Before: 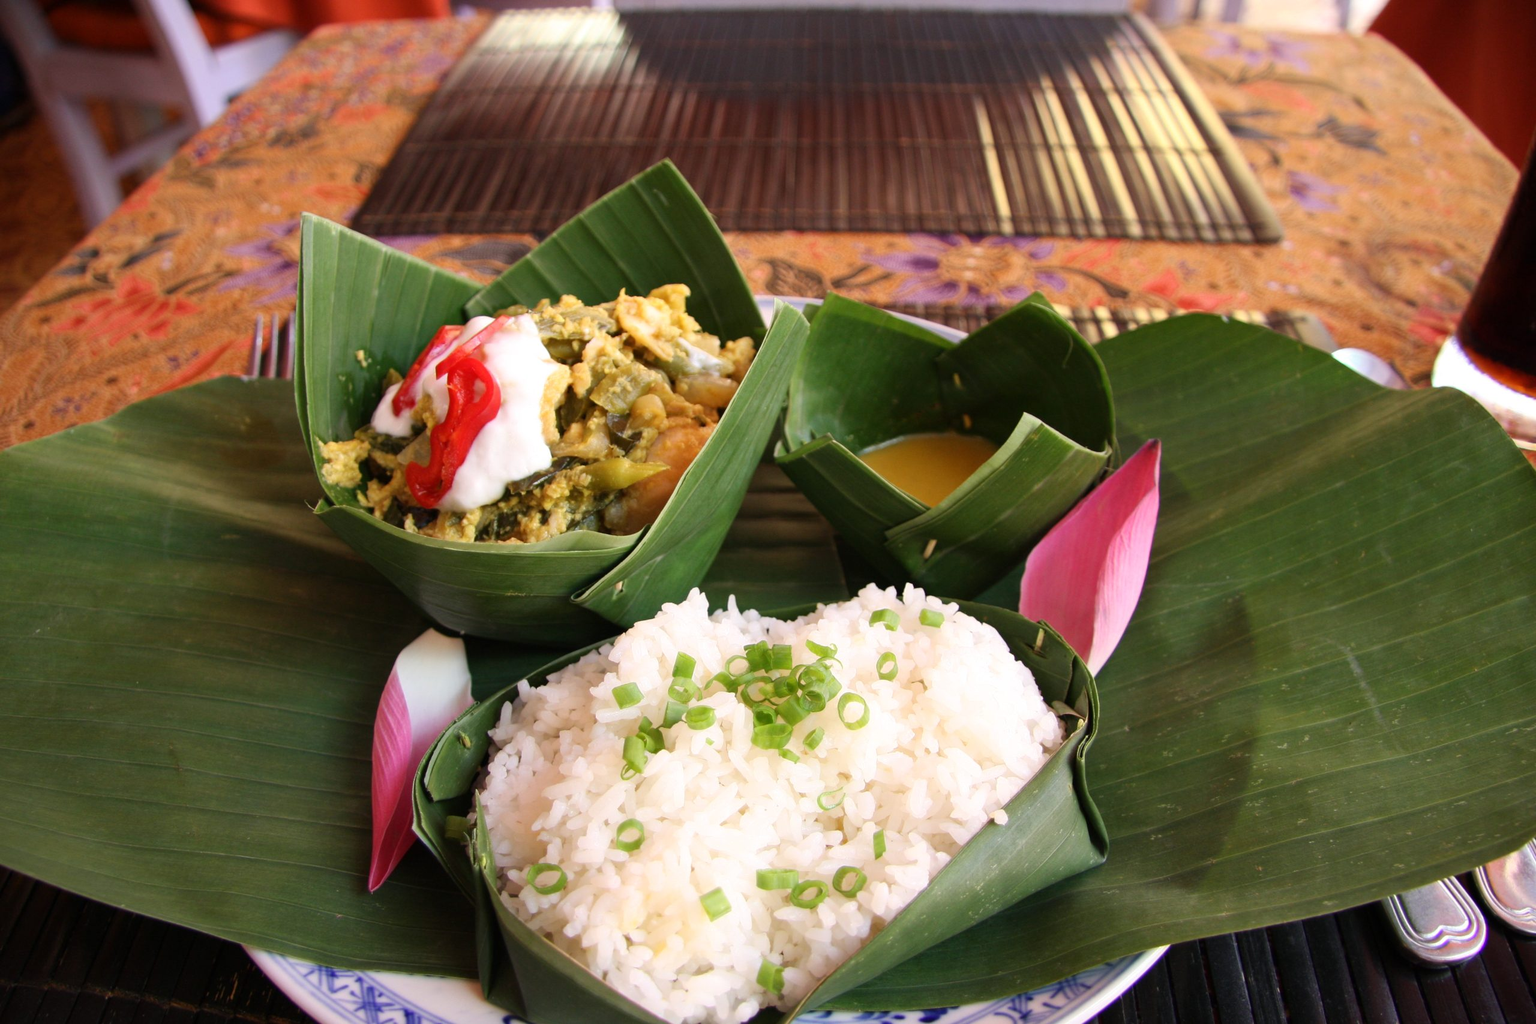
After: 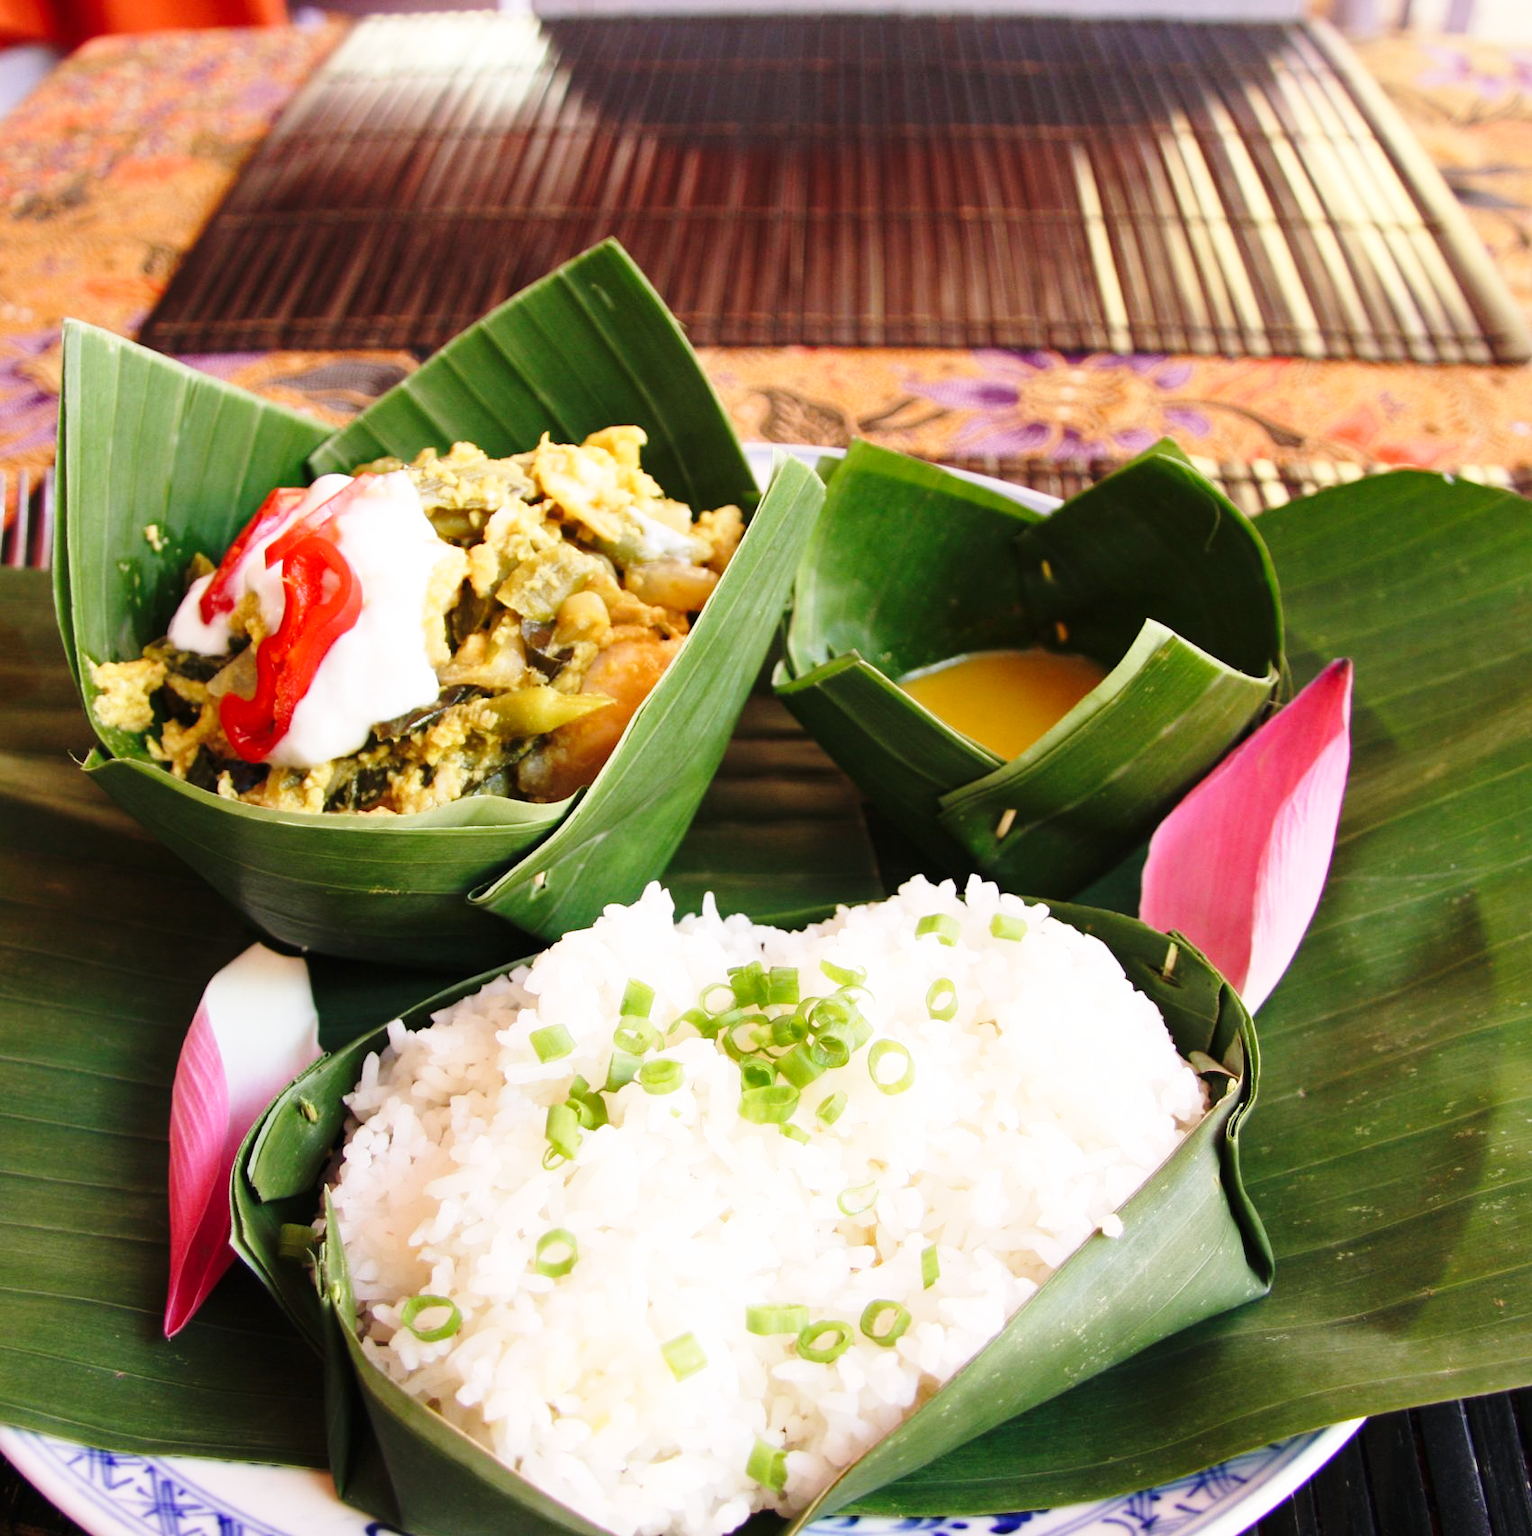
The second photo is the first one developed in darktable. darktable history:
crop: left 16.899%, right 16.556%
contrast brightness saturation: saturation -0.05
base curve: curves: ch0 [(0, 0) (0.028, 0.03) (0.121, 0.232) (0.46, 0.748) (0.859, 0.968) (1, 1)], preserve colors none
